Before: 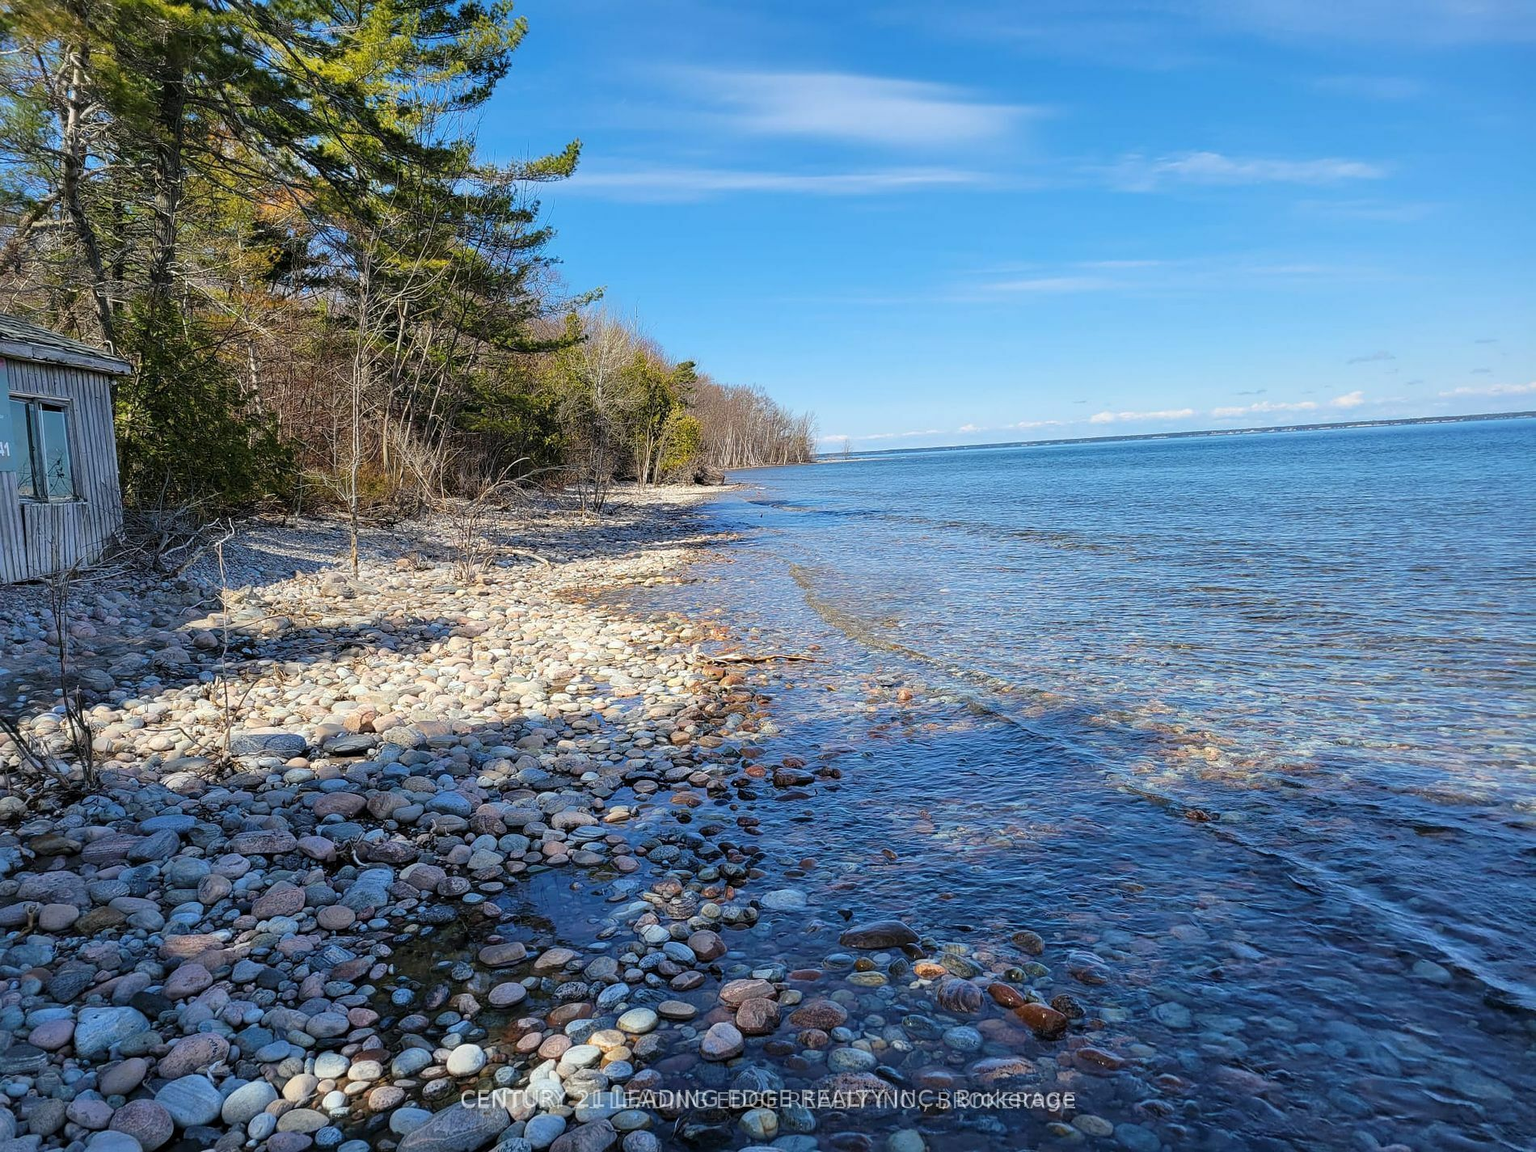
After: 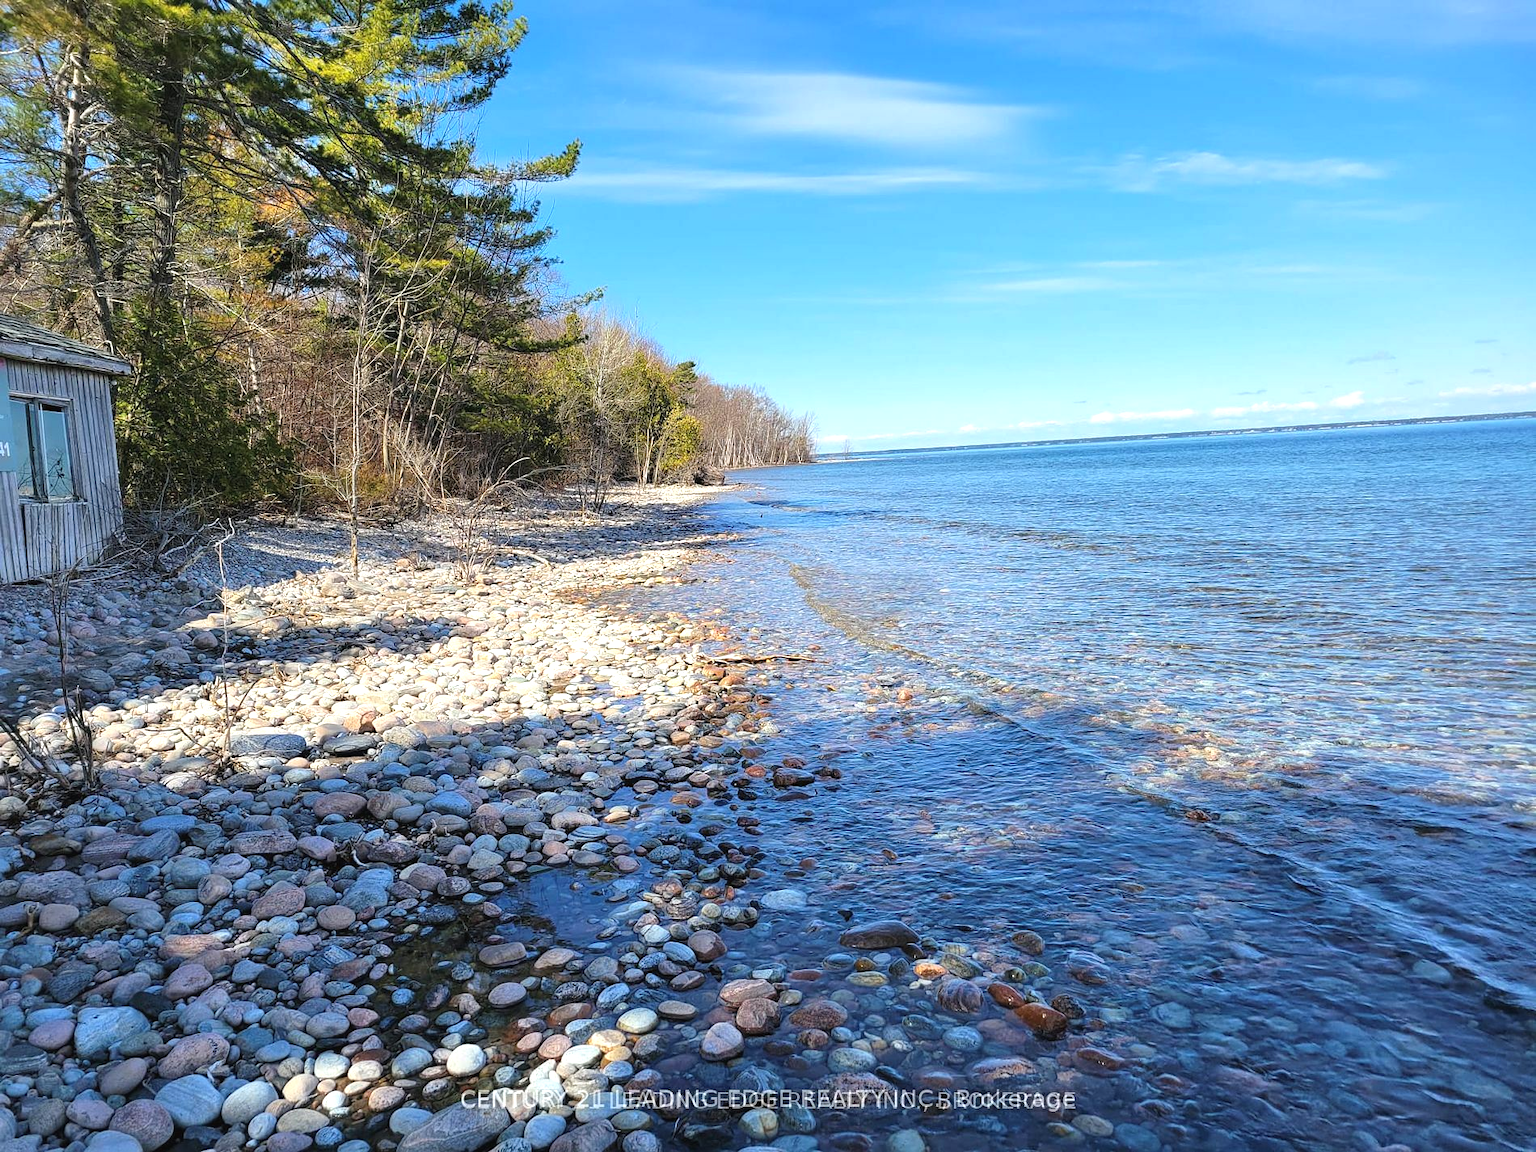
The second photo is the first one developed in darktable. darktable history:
exposure: black level correction -0.002, exposure 0.538 EV, compensate exposure bias true, compensate highlight preservation false
